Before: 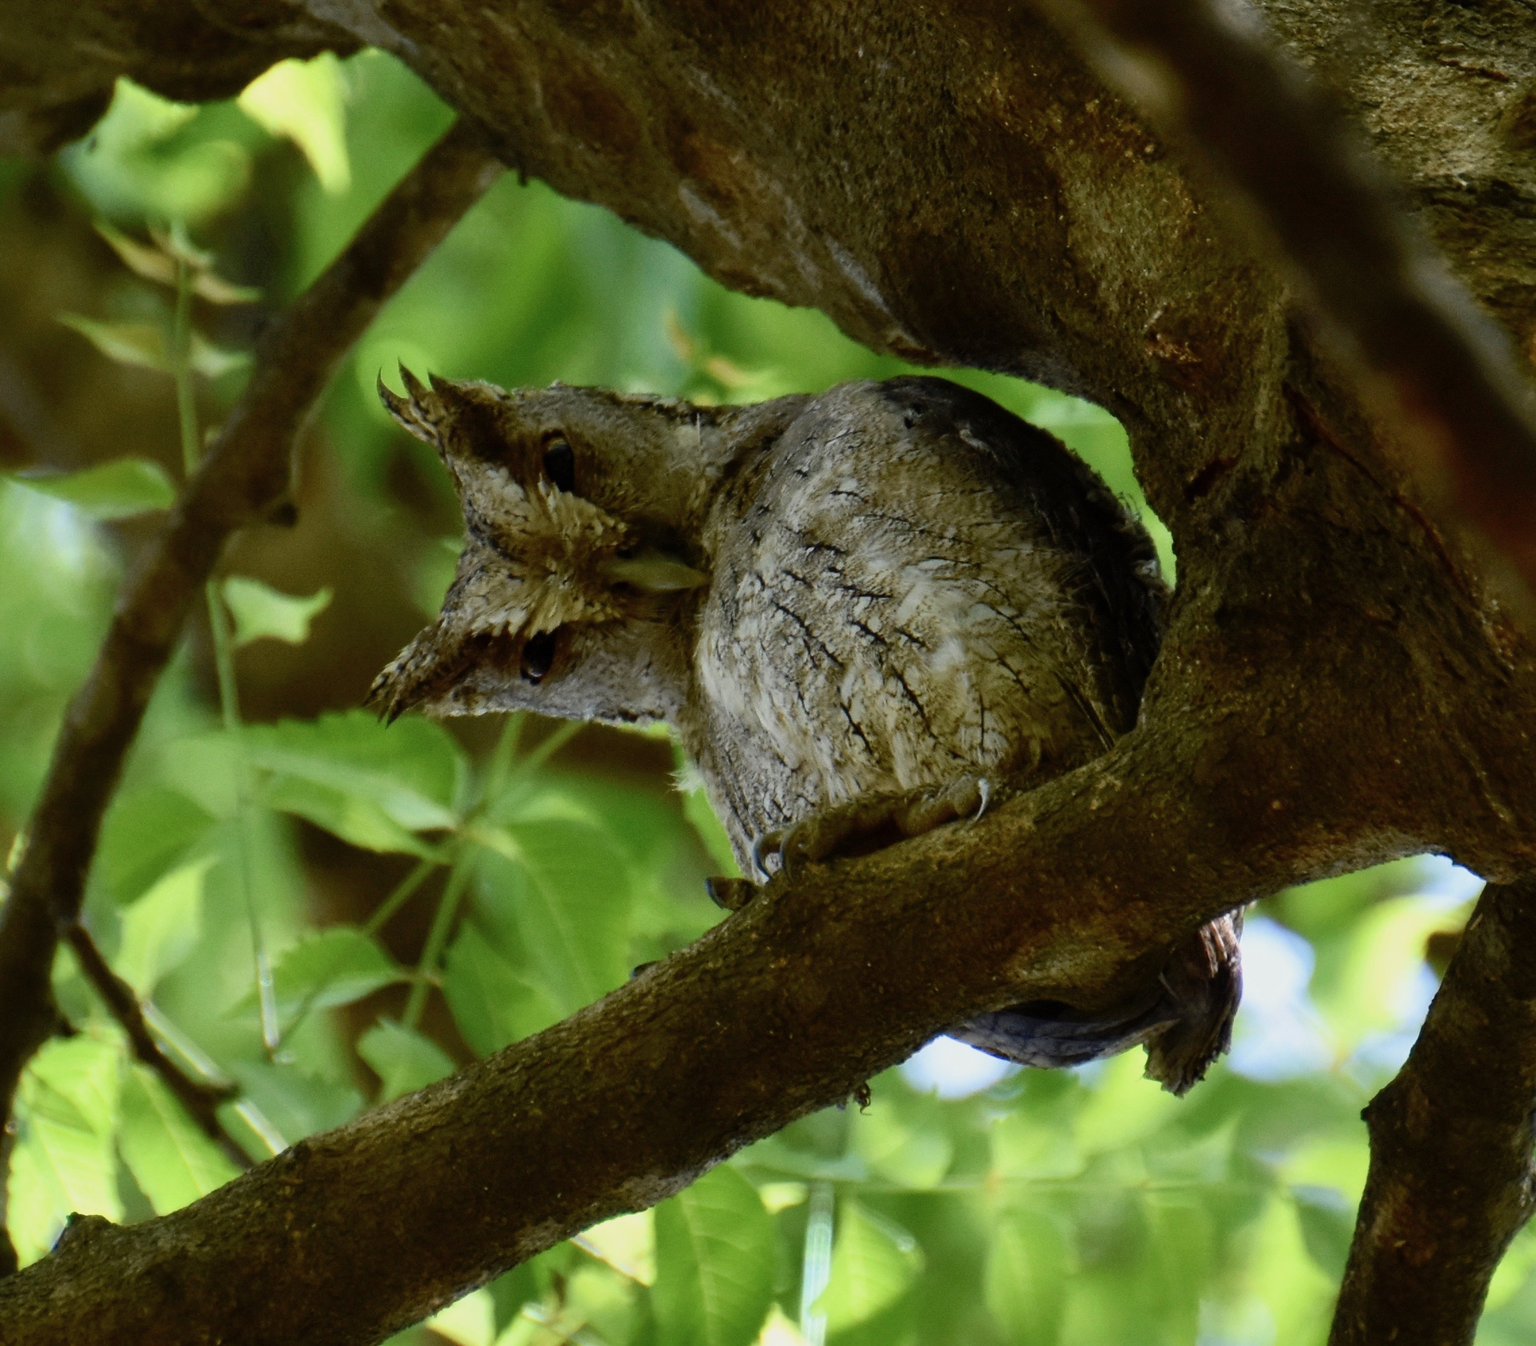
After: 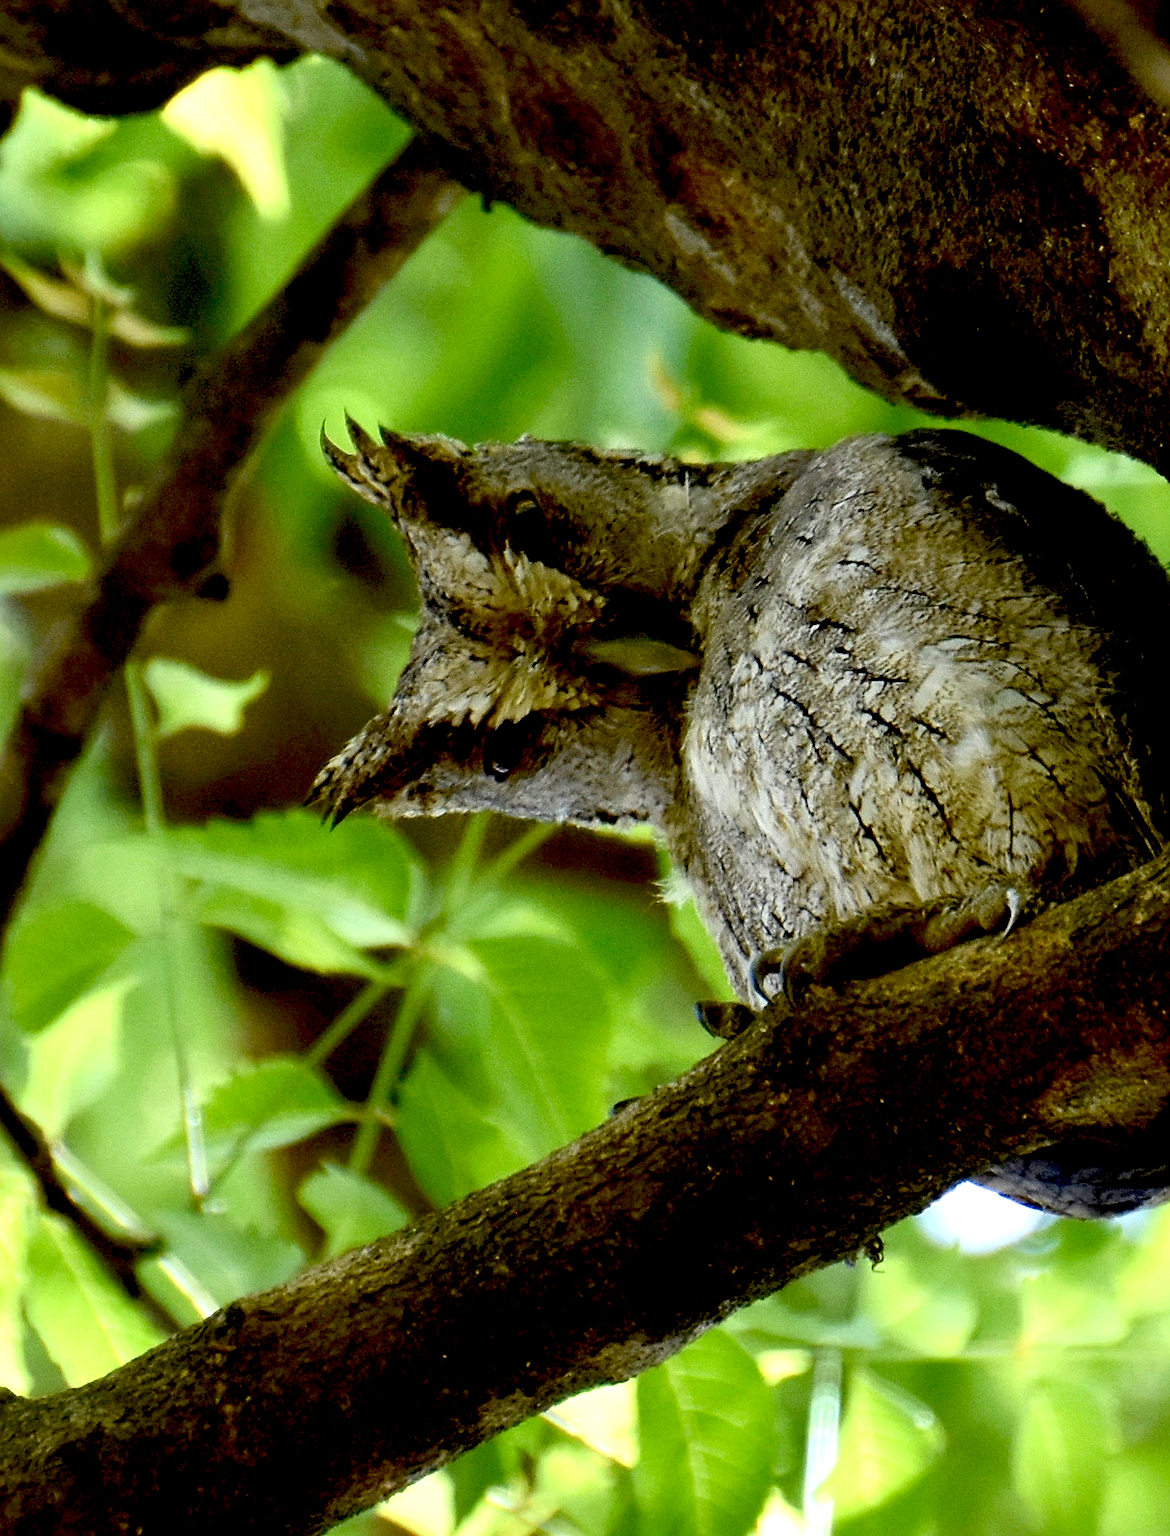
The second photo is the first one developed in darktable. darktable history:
crop and rotate: left 6.316%, right 26.929%
exposure: black level correction 0.012, exposure 0.704 EV, compensate highlight preservation false
sharpen: on, module defaults
tone equalizer: on, module defaults
